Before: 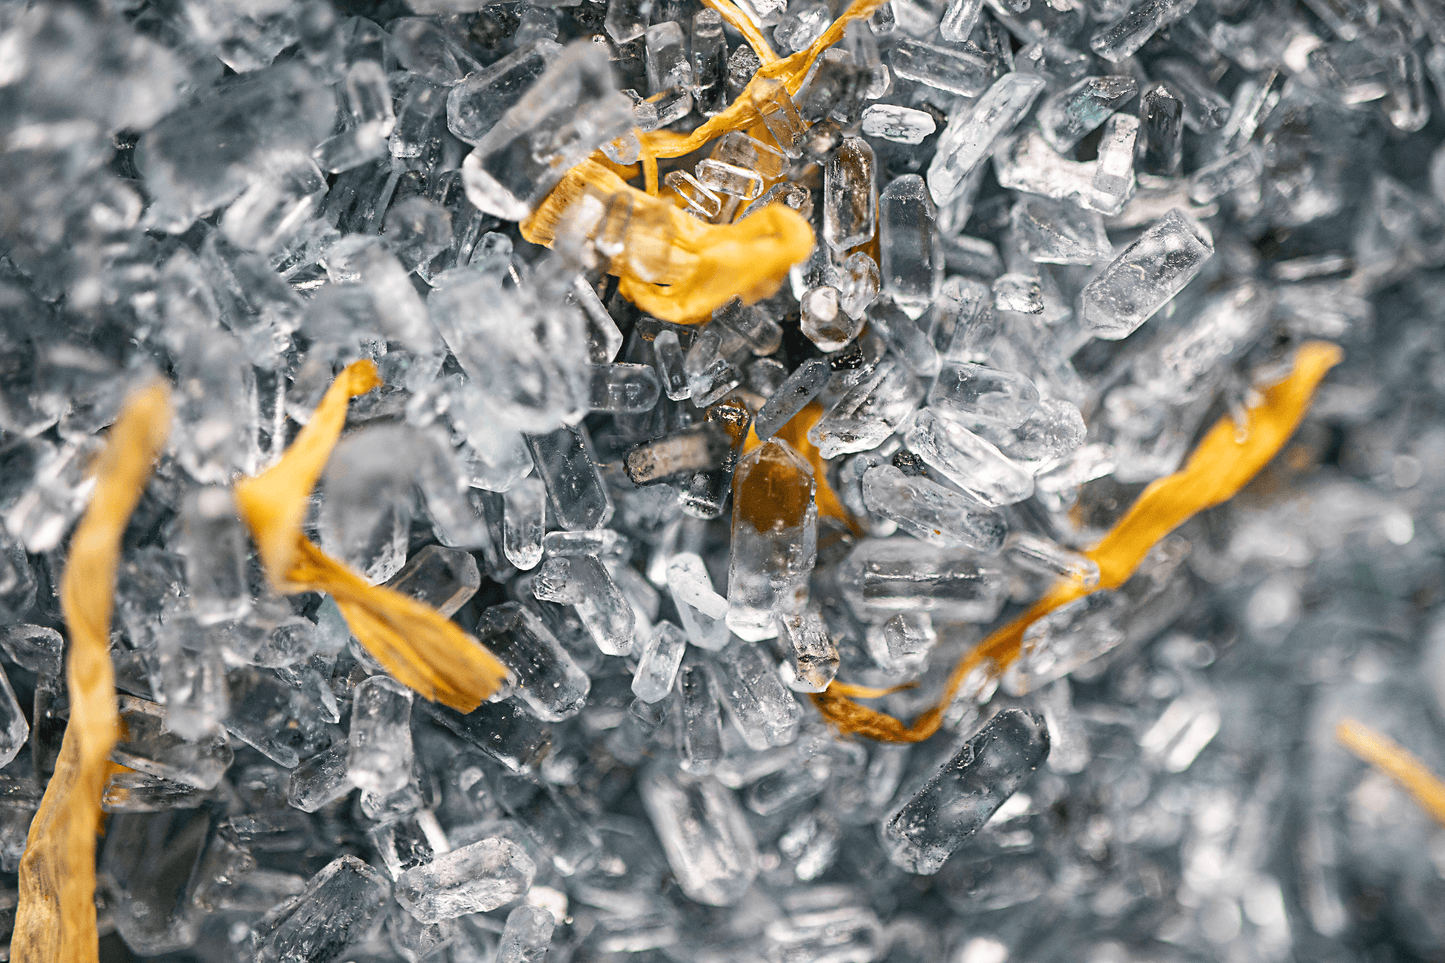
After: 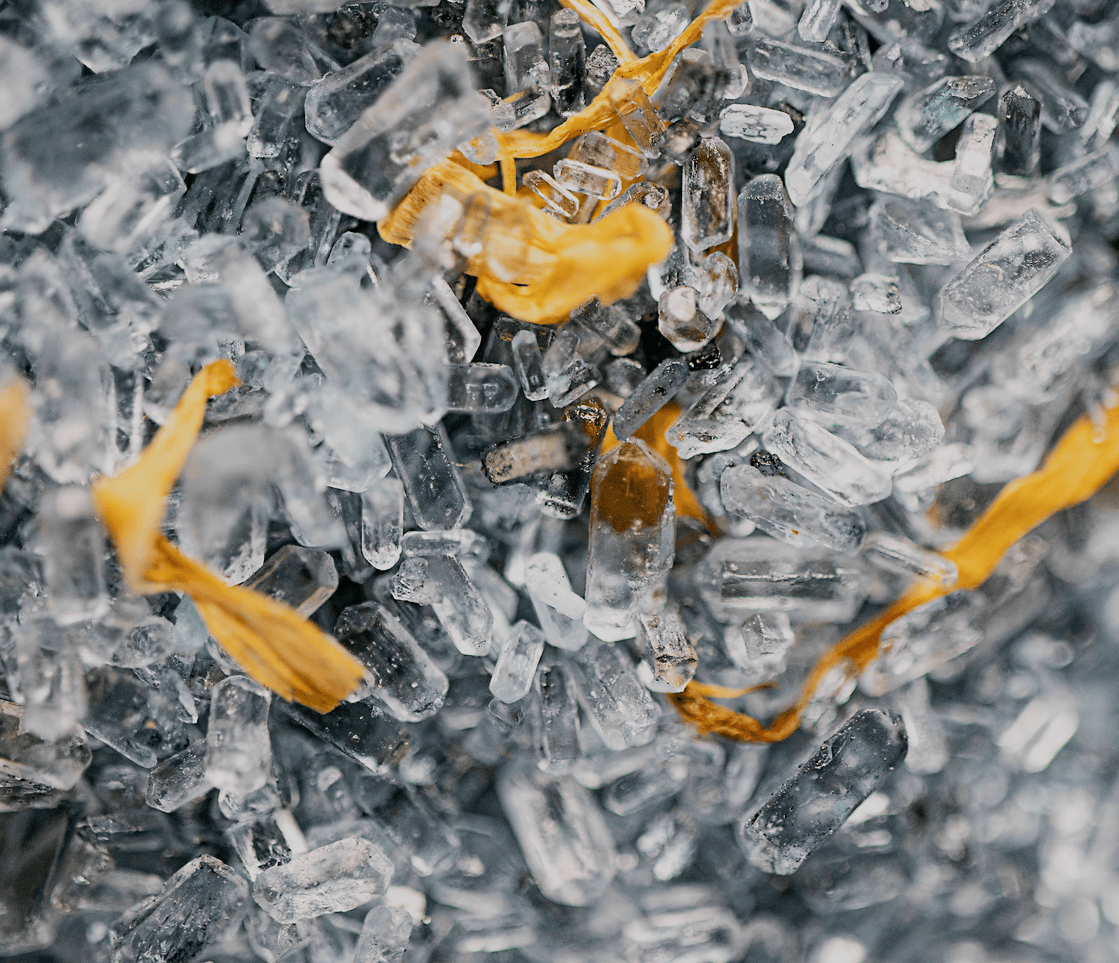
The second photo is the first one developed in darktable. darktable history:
crop: left 9.88%, right 12.664%
filmic rgb: black relative exposure -7.65 EV, white relative exposure 4.56 EV, hardness 3.61
